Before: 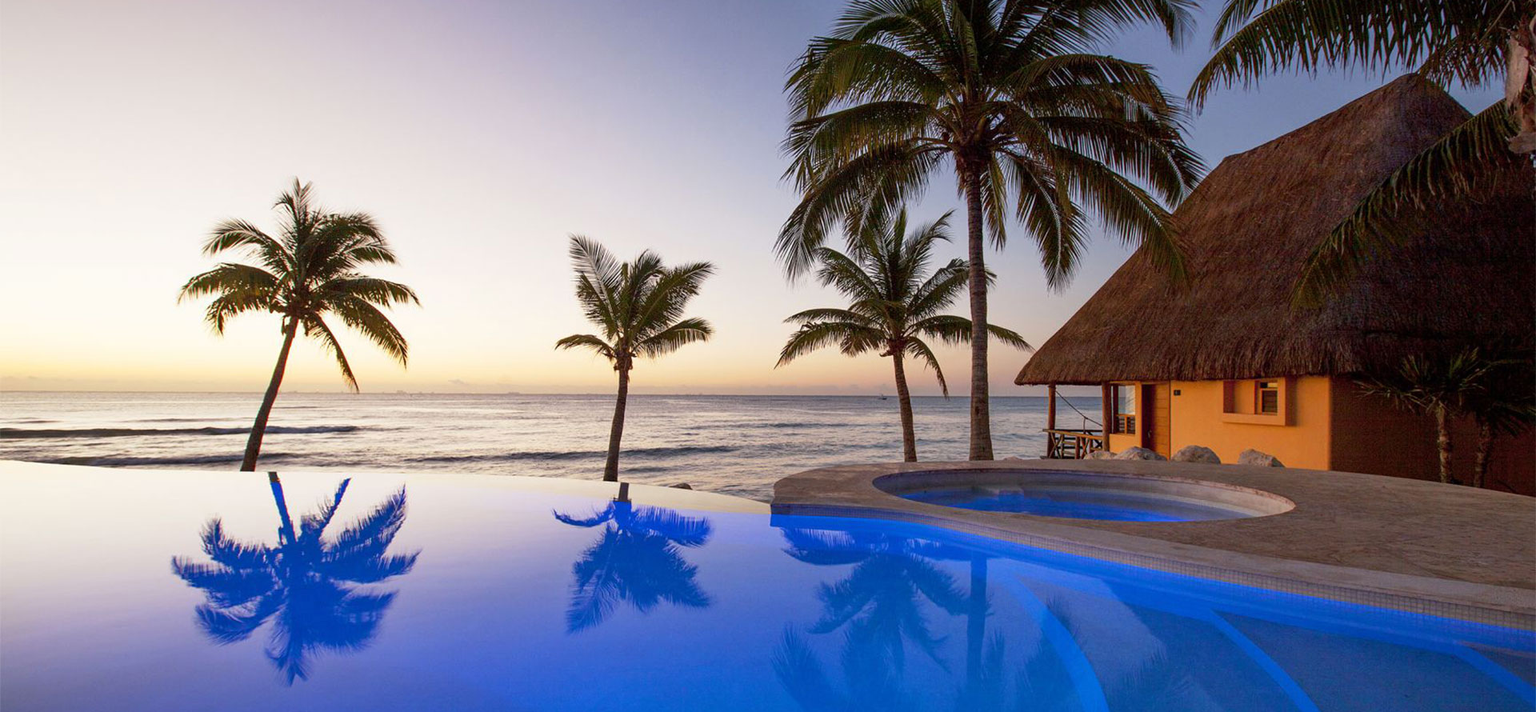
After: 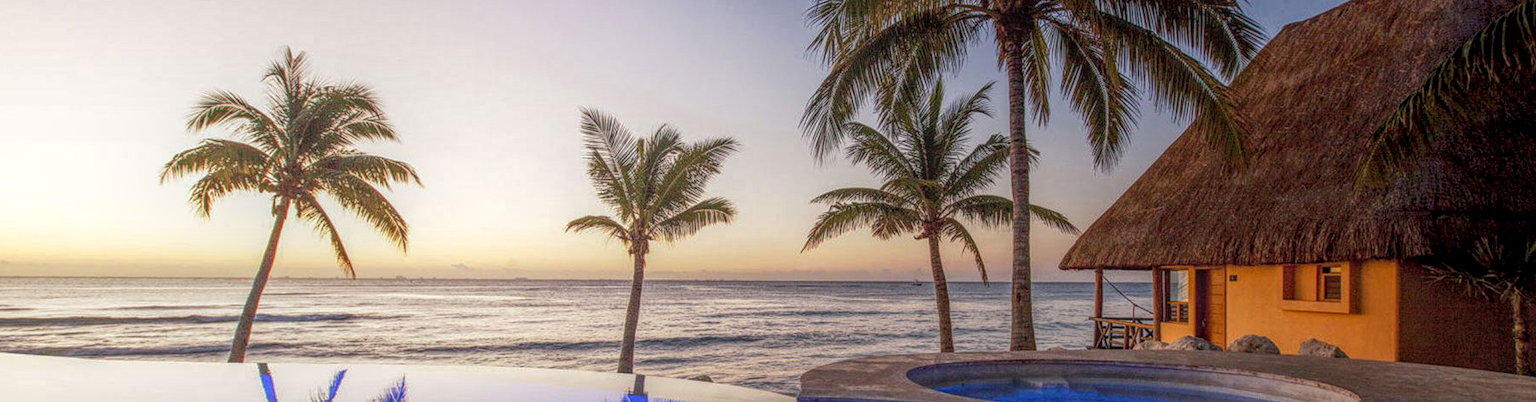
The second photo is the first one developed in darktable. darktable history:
local contrast: highlights 20%, shadows 31%, detail 200%, midtone range 0.2
crop: left 1.839%, top 18.841%, right 4.939%, bottom 28.359%
